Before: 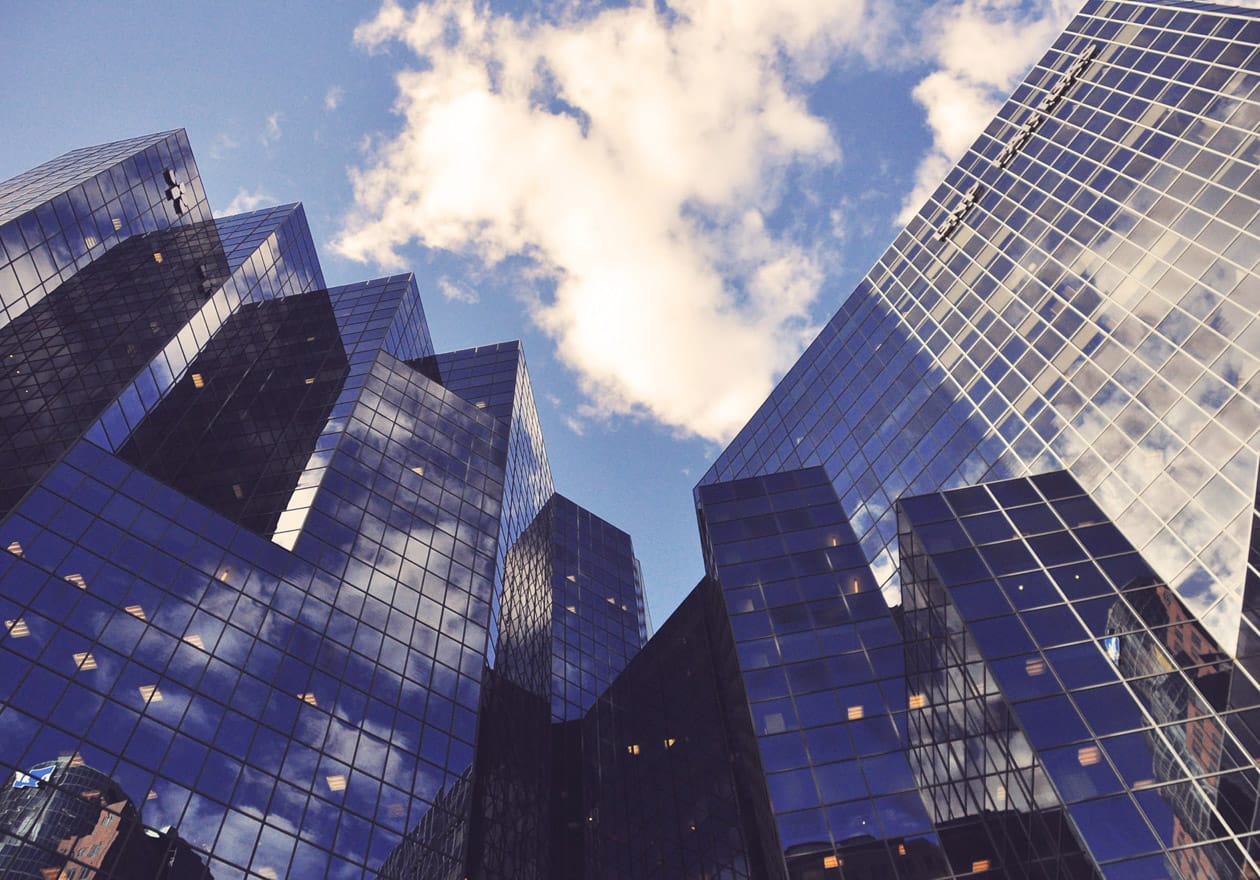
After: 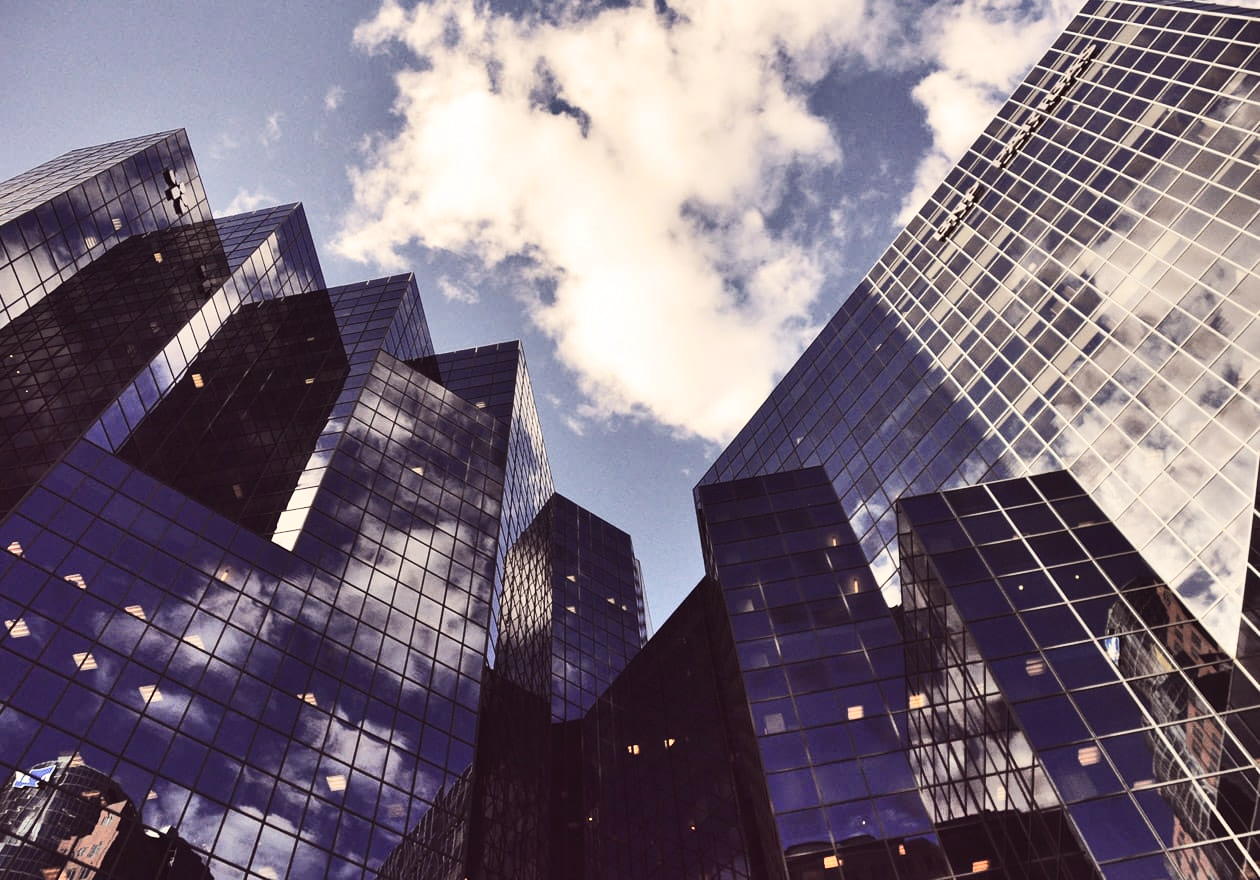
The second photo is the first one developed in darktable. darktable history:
rgb levels: mode RGB, independent channels, levels [[0, 0.5, 1], [0, 0.521, 1], [0, 0.536, 1]]
contrast brightness saturation: contrast 0.25, saturation -0.31
shadows and highlights: soften with gaussian
